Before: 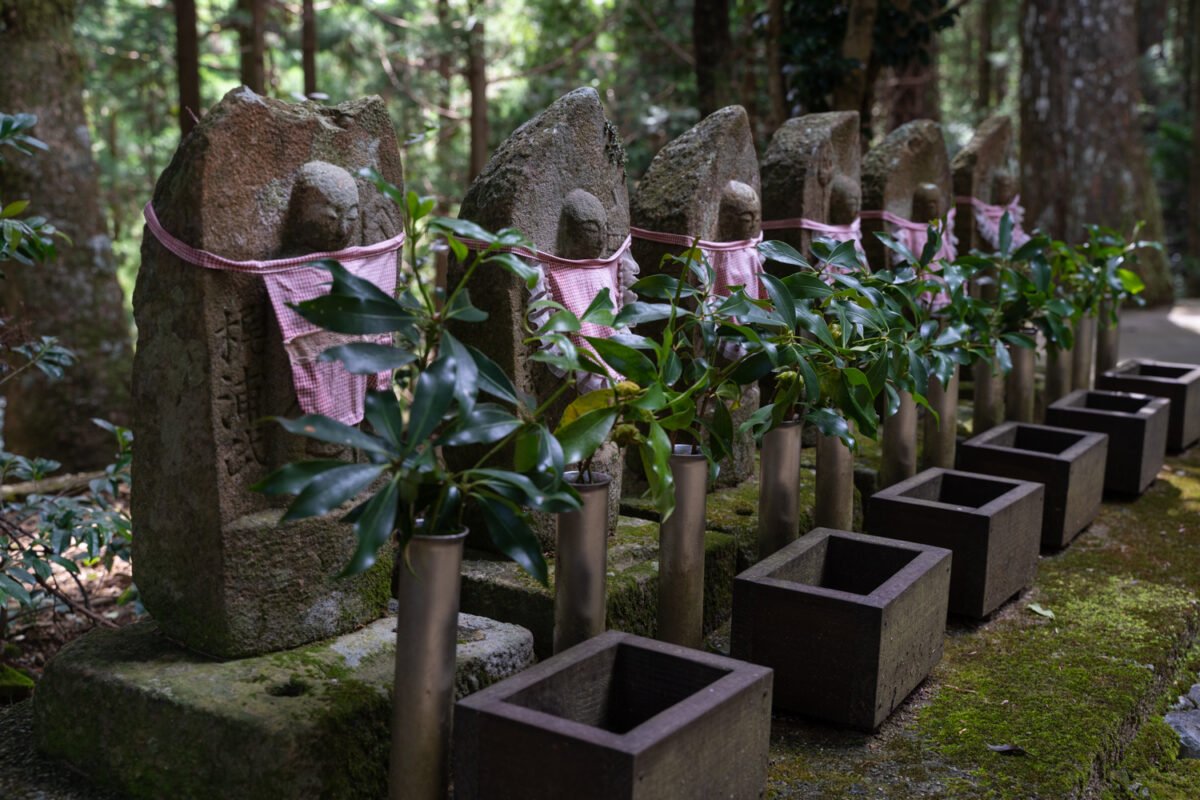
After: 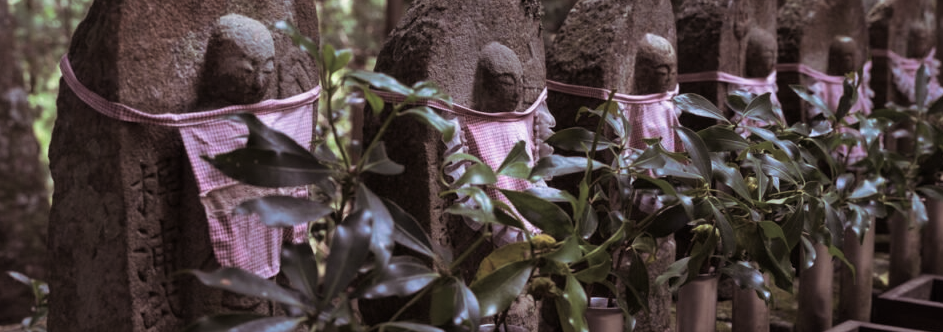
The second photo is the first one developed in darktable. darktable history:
crop: left 7.036%, top 18.398%, right 14.379%, bottom 40.043%
tone equalizer: on, module defaults
split-toning: shadows › saturation 0.24, highlights › hue 54°, highlights › saturation 0.24
